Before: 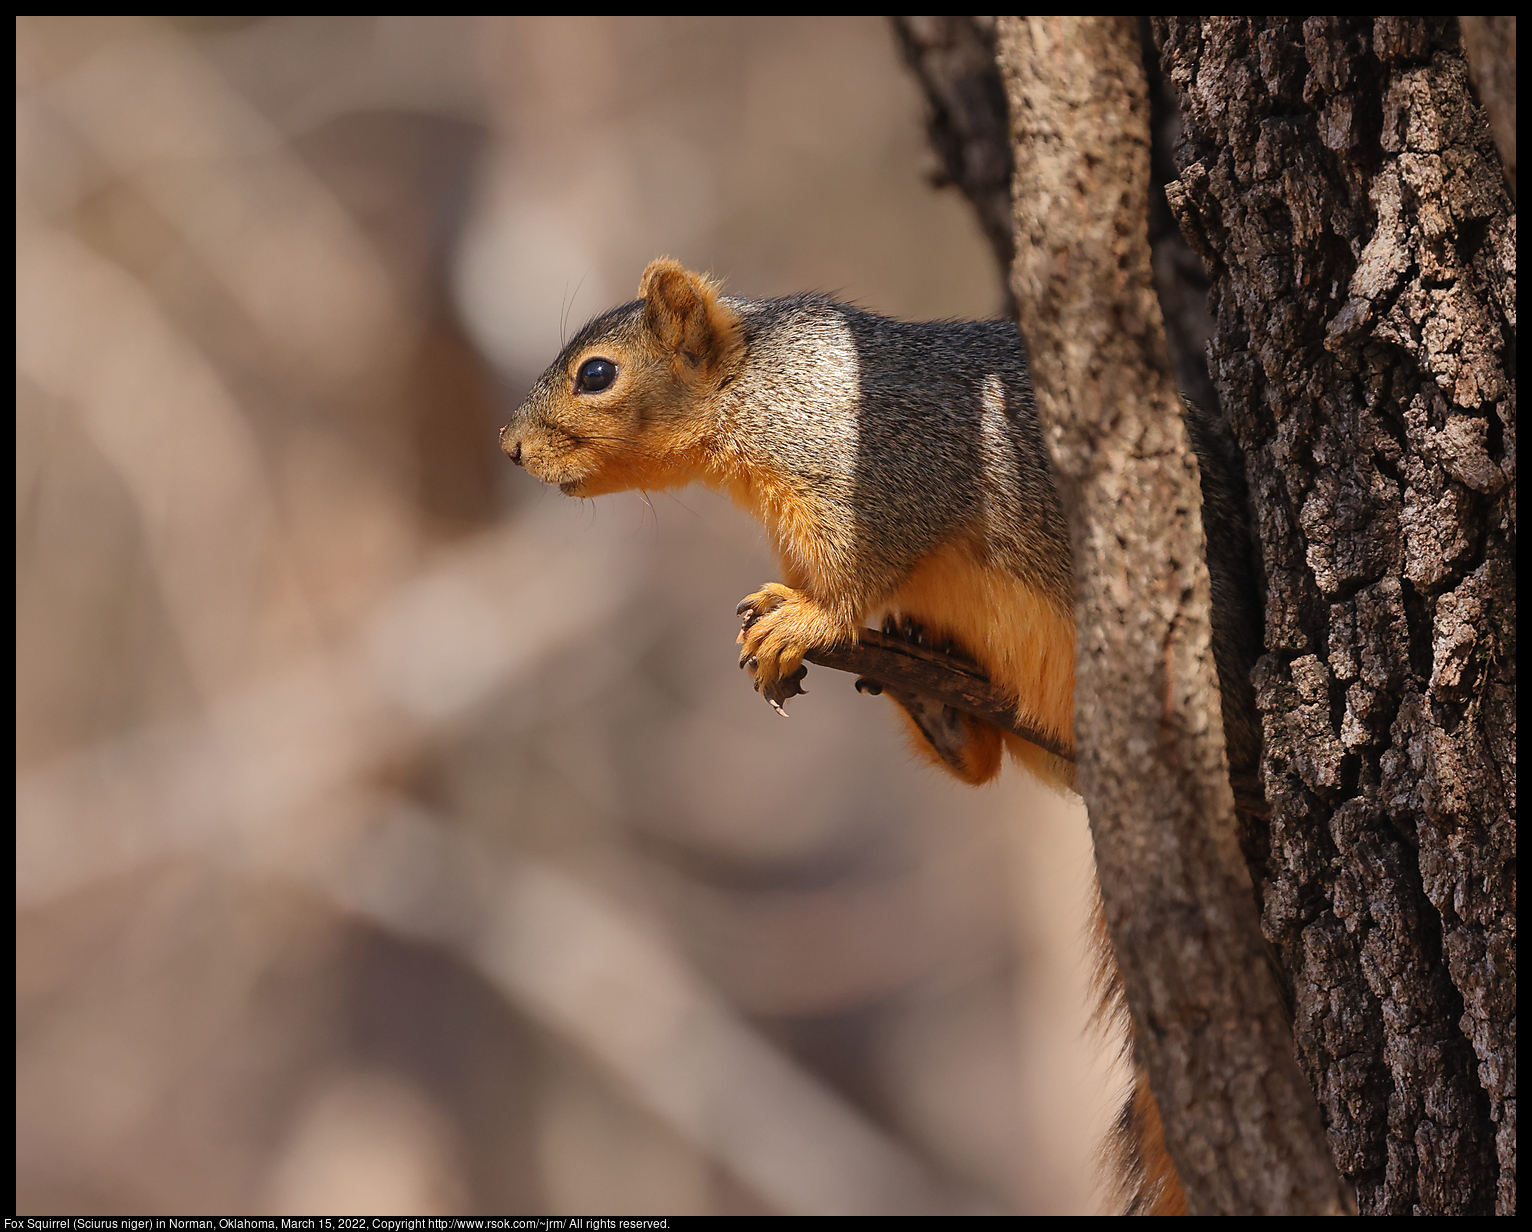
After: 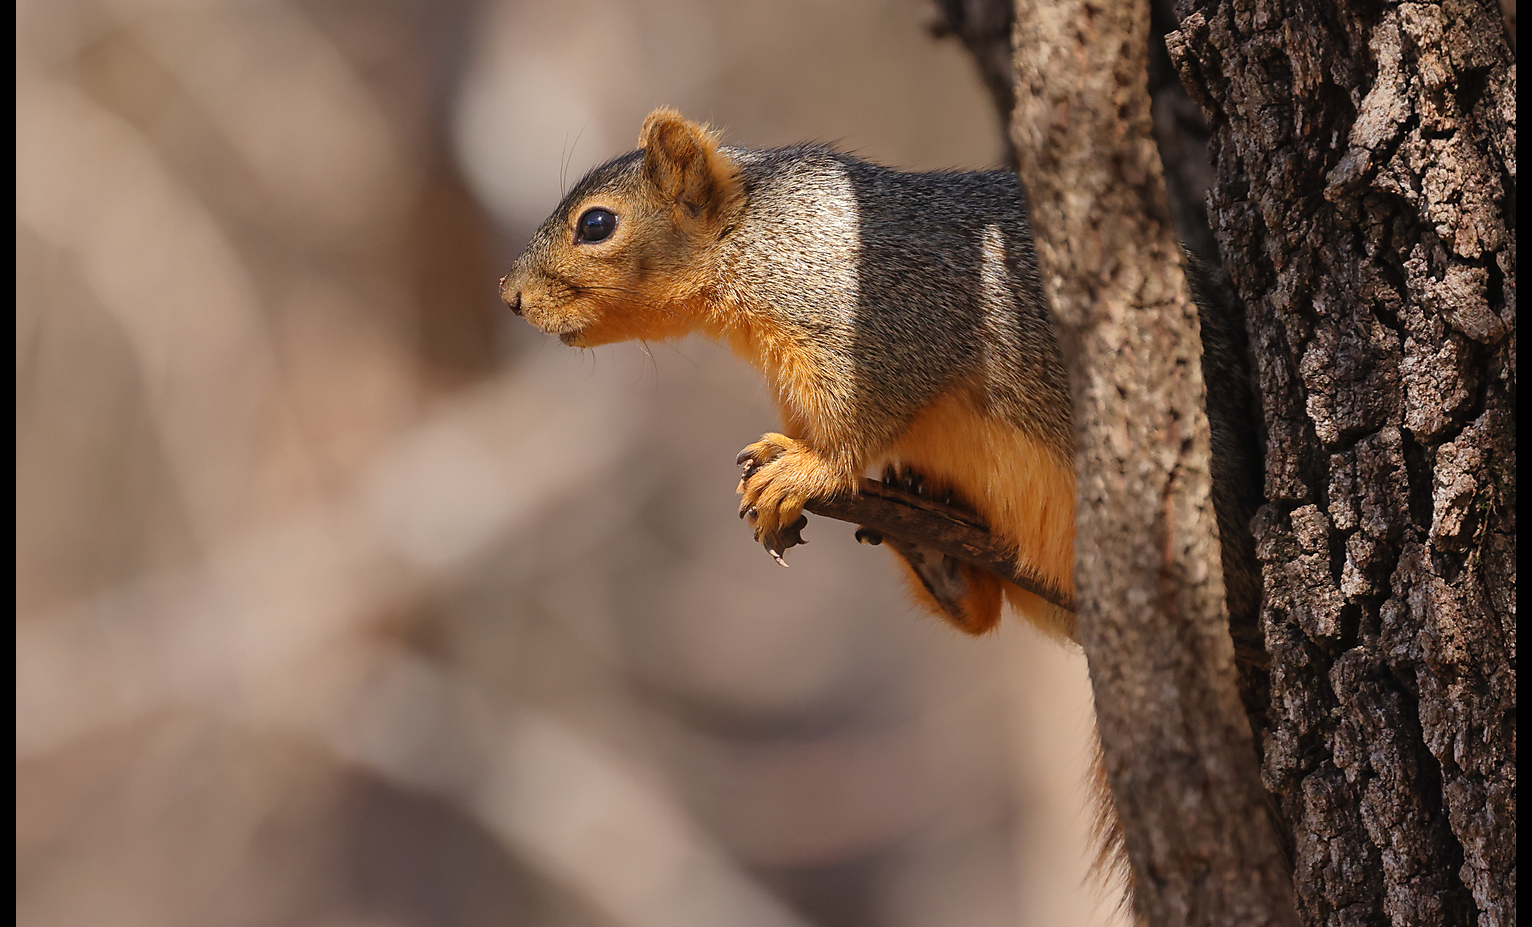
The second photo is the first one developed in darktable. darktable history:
crop and rotate: top 12.229%, bottom 12.449%
